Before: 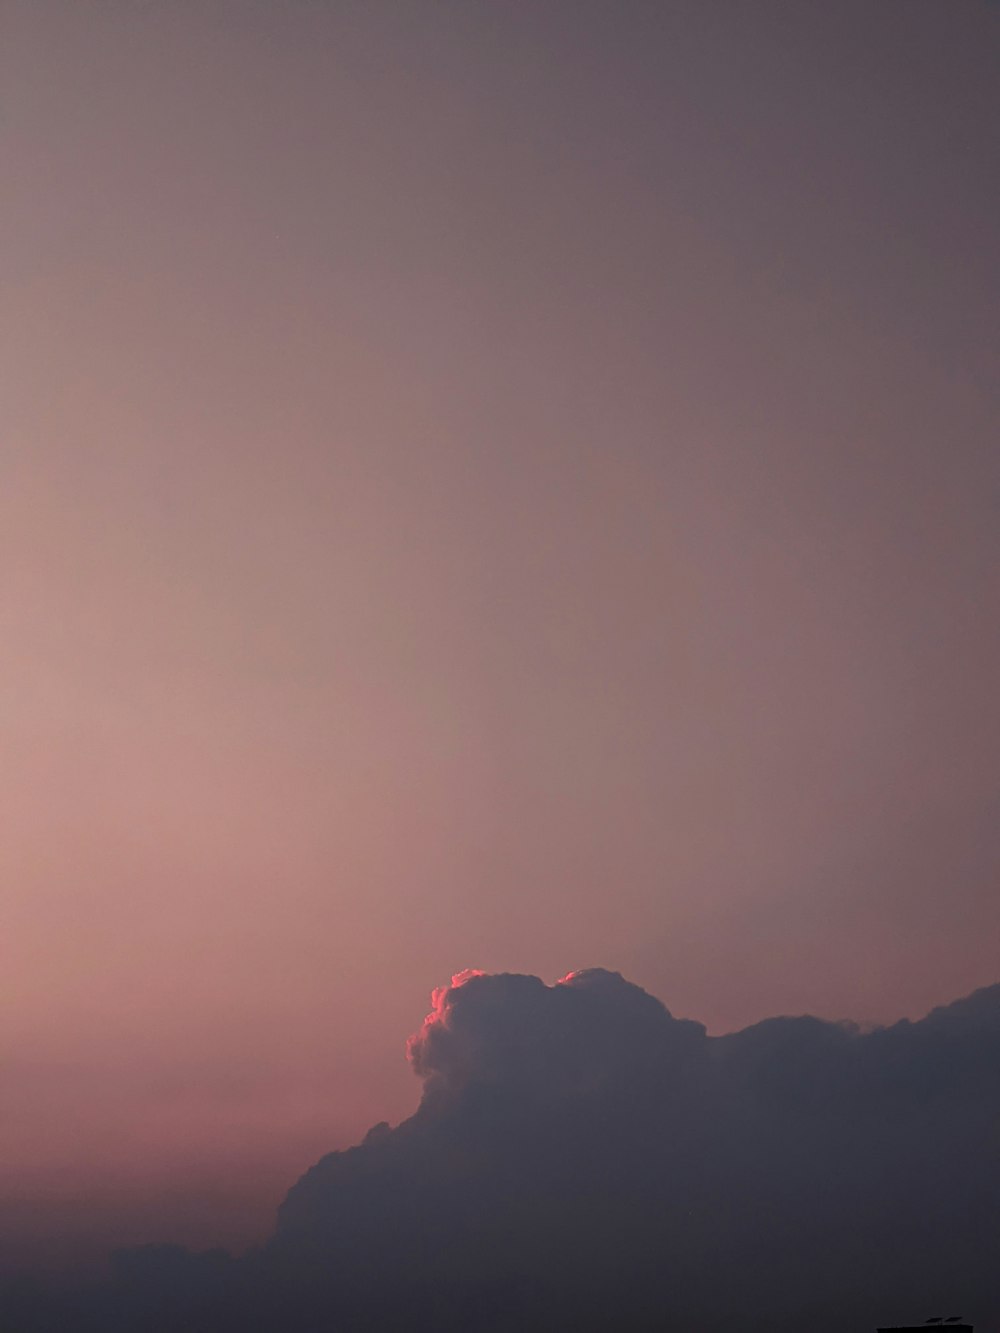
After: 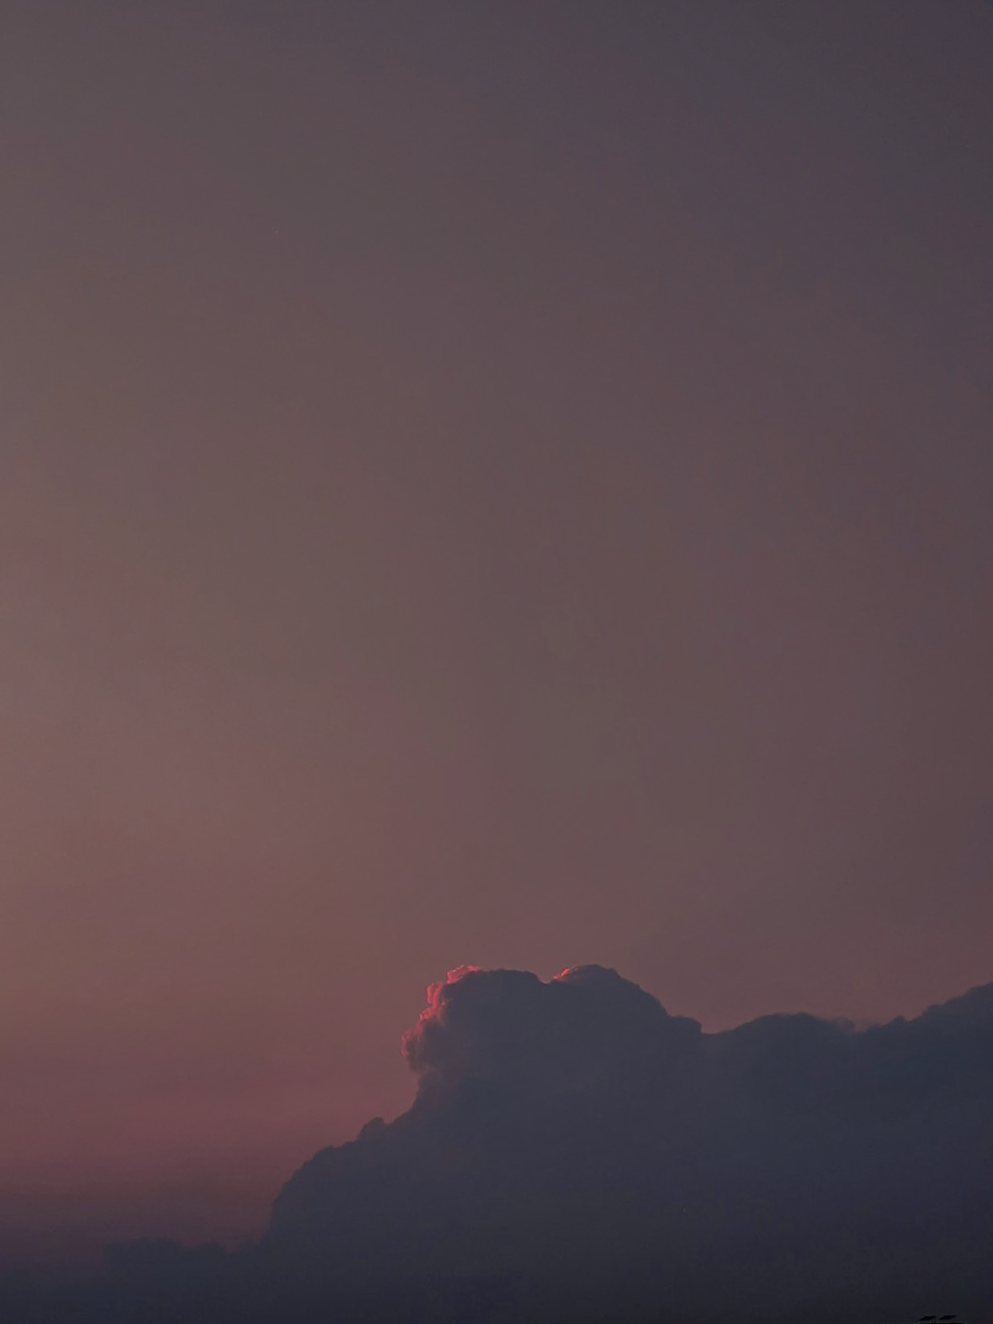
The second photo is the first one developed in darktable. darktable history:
base curve: curves: ch0 [(0, 0) (0.564, 0.291) (0.802, 0.731) (1, 1)]
crop and rotate: angle -0.285°
shadows and highlights: highlights color adjustment 89.77%, soften with gaussian
color correction: highlights a* -0.14, highlights b* -5.71, shadows a* -0.133, shadows b* -0.138
